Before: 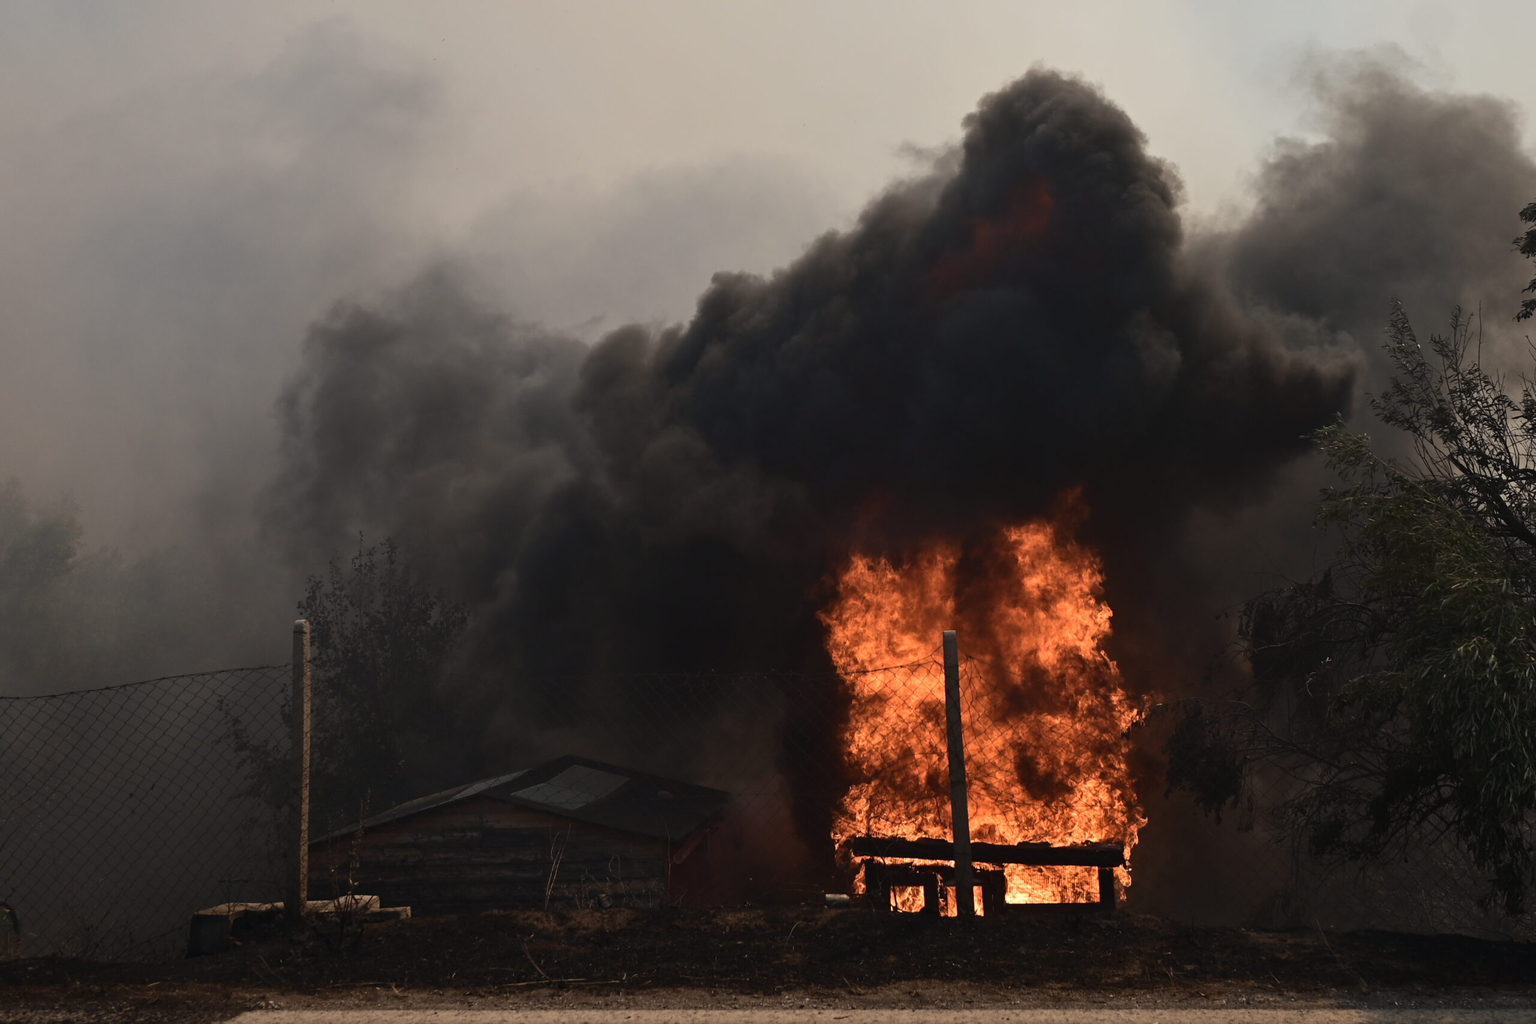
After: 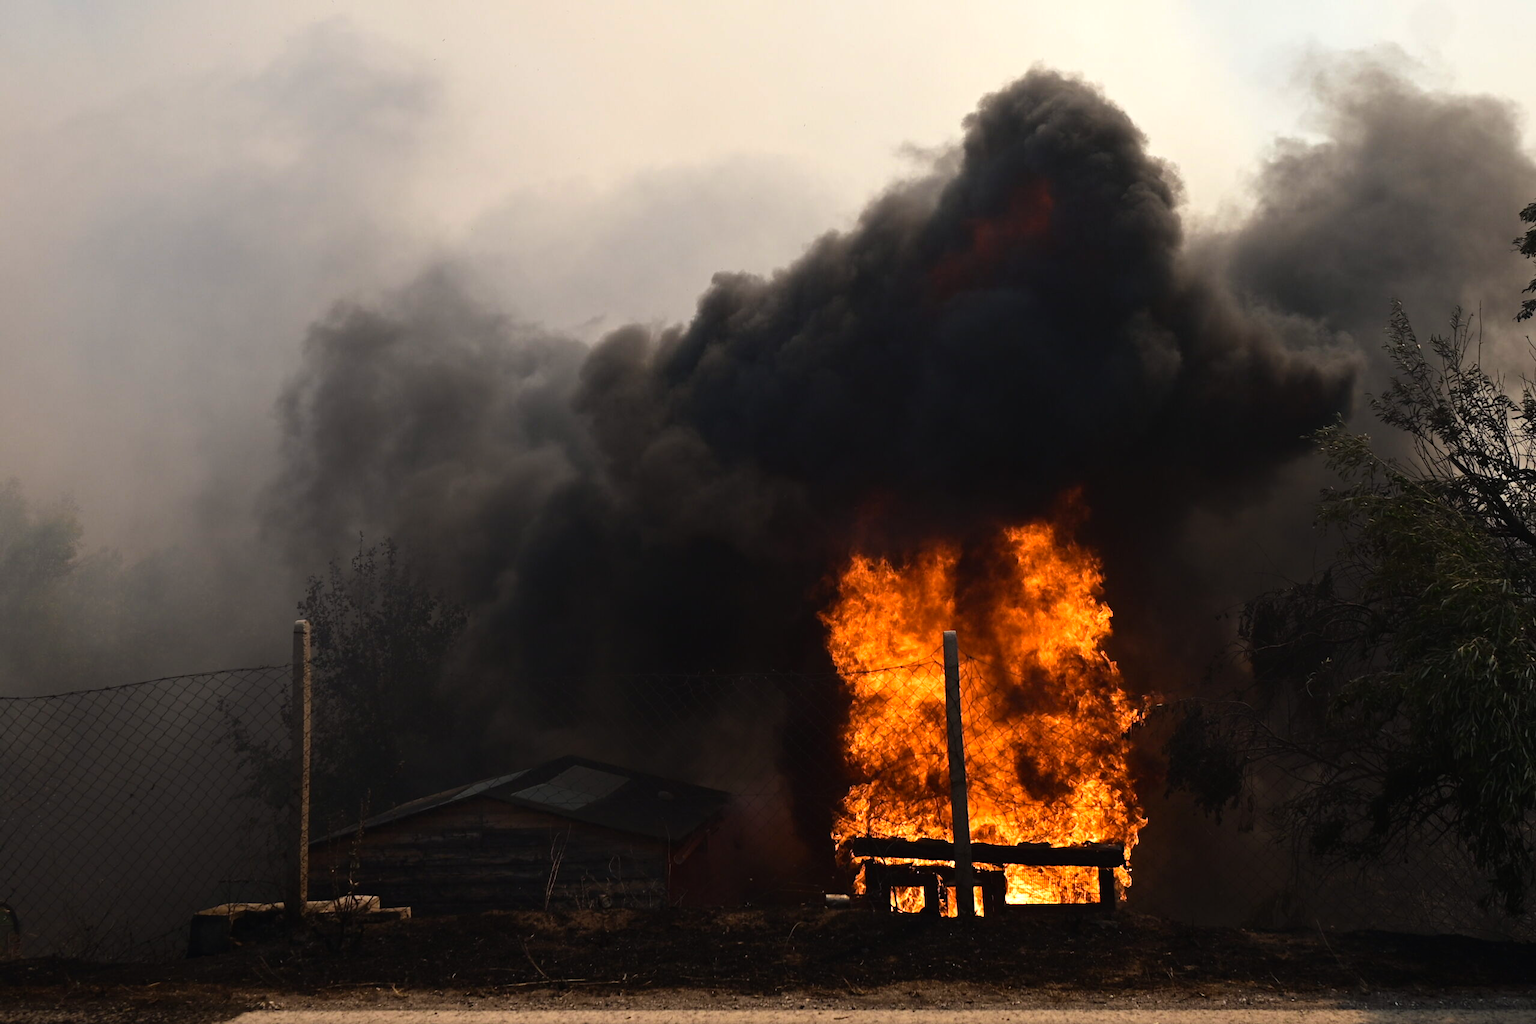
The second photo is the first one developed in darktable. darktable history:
color balance rgb: perceptual saturation grading › global saturation 30.192%
tone equalizer: -8 EV -0.787 EV, -7 EV -0.681 EV, -6 EV -0.597 EV, -5 EV -0.397 EV, -3 EV 0.377 EV, -2 EV 0.6 EV, -1 EV 0.679 EV, +0 EV 0.76 EV
